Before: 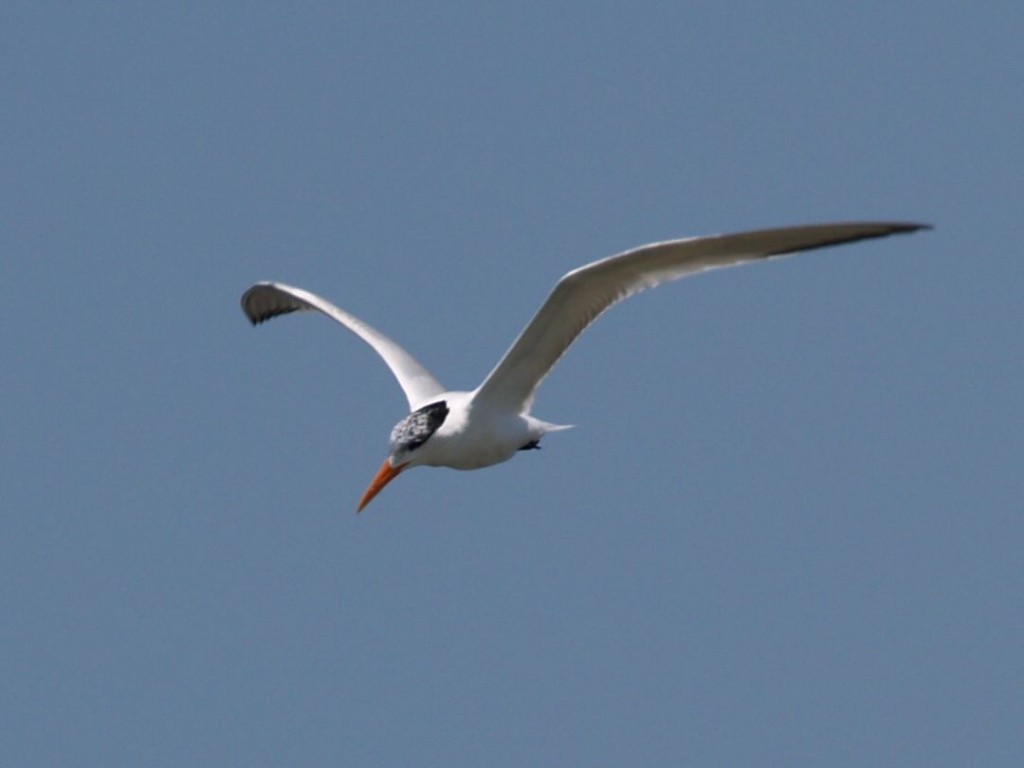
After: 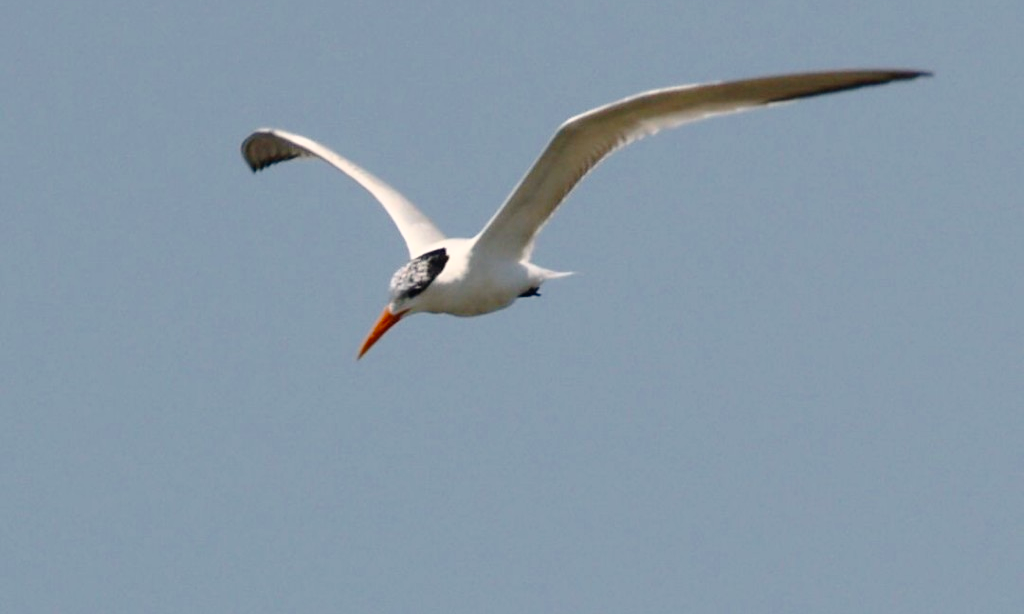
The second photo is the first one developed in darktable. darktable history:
crop and rotate: top 19.998%
tone curve: curves: ch0 [(0, 0) (0.003, 0.003) (0.011, 0.014) (0.025, 0.027) (0.044, 0.044) (0.069, 0.064) (0.1, 0.108) (0.136, 0.153) (0.177, 0.208) (0.224, 0.275) (0.277, 0.349) (0.335, 0.422) (0.399, 0.492) (0.468, 0.557) (0.543, 0.617) (0.623, 0.682) (0.709, 0.745) (0.801, 0.826) (0.898, 0.916) (1, 1)], preserve colors none
contrast brightness saturation: contrast 0.24, brightness 0.09
white balance: red 1.045, blue 0.932
tone equalizer: on, module defaults
color balance rgb: linear chroma grading › shadows -8%, linear chroma grading › global chroma 10%, perceptual saturation grading › global saturation 2%, perceptual saturation grading › highlights -2%, perceptual saturation grading › mid-tones 4%, perceptual saturation grading › shadows 8%, perceptual brilliance grading › global brilliance 2%, perceptual brilliance grading › highlights -4%, global vibrance 16%, saturation formula JzAzBz (2021)
